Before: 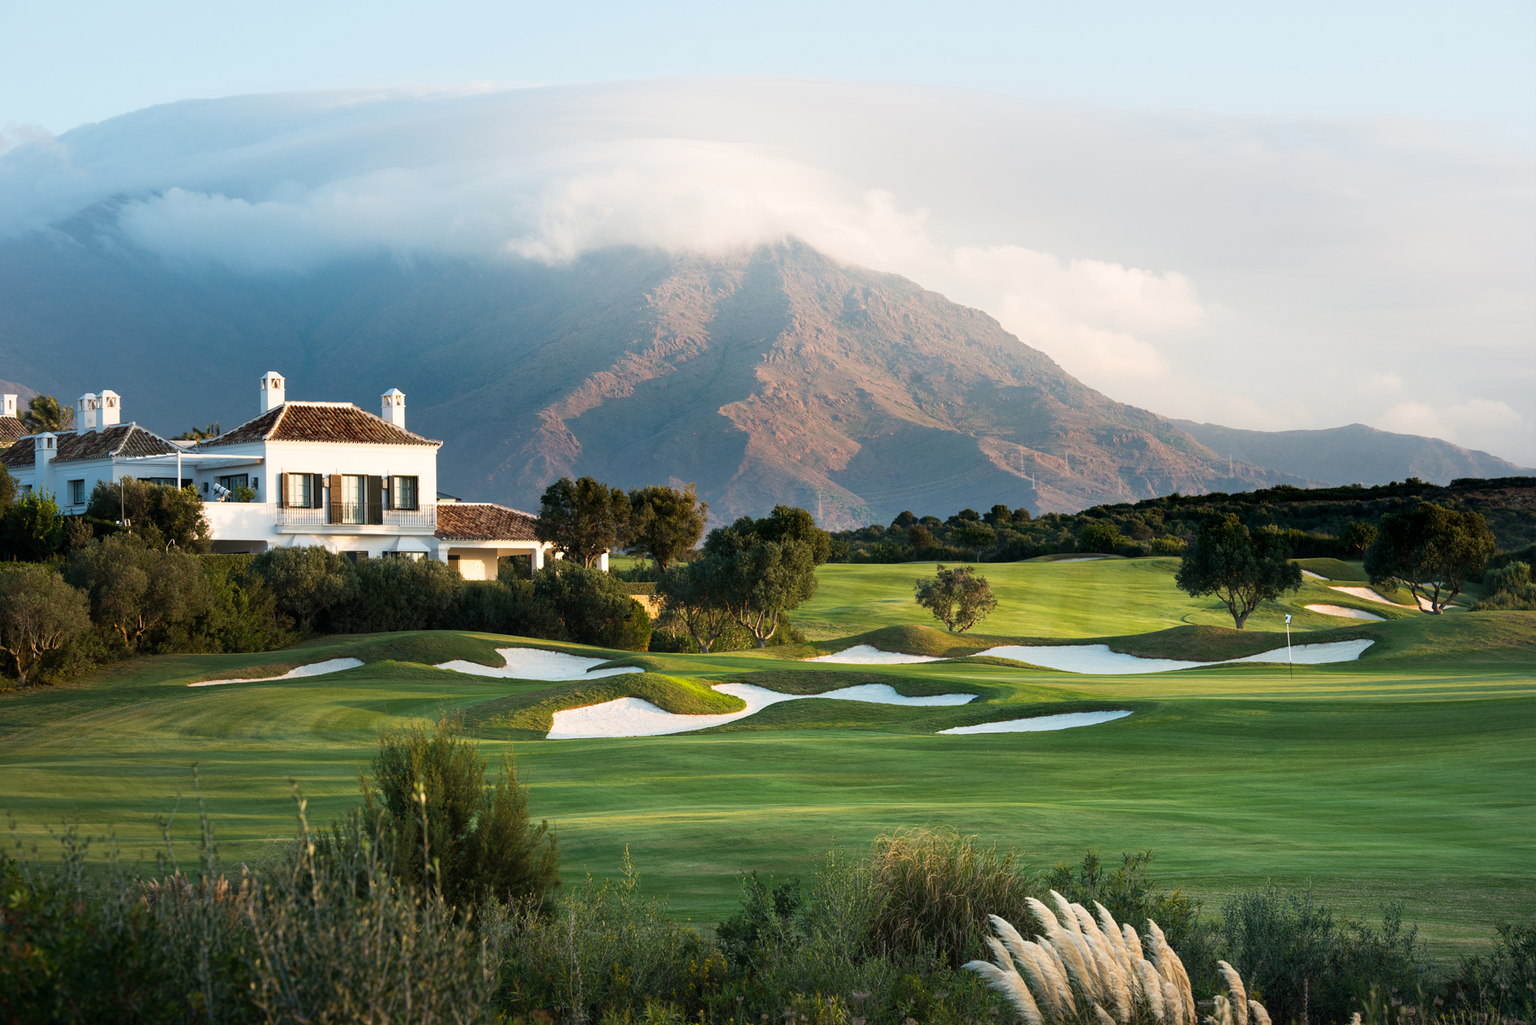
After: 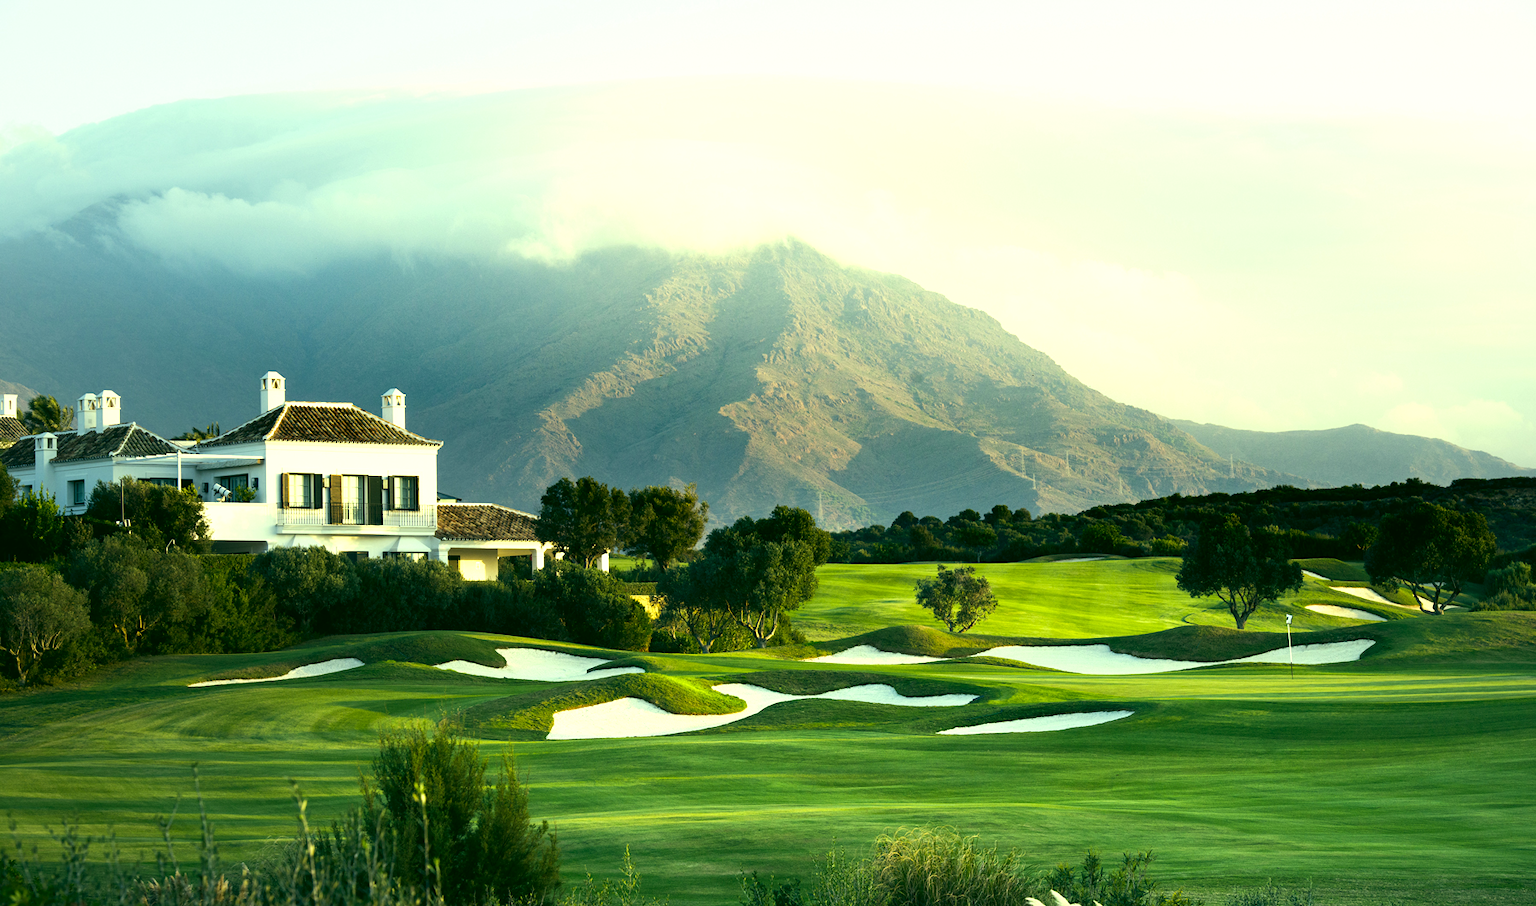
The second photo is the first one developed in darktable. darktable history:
color balance: mode lift, gamma, gain (sRGB), lift [0.997, 0.979, 1.021, 1.011], gamma [1, 1.084, 0.916, 0.998], gain [1, 0.87, 1.13, 1.101], contrast 4.55%, contrast fulcrum 38.24%, output saturation 104.09%
crop and rotate: top 0%, bottom 11.49%
color correction: highlights a* 5.3, highlights b* 24.26, shadows a* -15.58, shadows b* 4.02
tone equalizer: -8 EV -0.417 EV, -7 EV -0.389 EV, -6 EV -0.333 EV, -5 EV -0.222 EV, -3 EV 0.222 EV, -2 EV 0.333 EV, -1 EV 0.389 EV, +0 EV 0.417 EV, edges refinement/feathering 500, mask exposure compensation -1.57 EV, preserve details no
